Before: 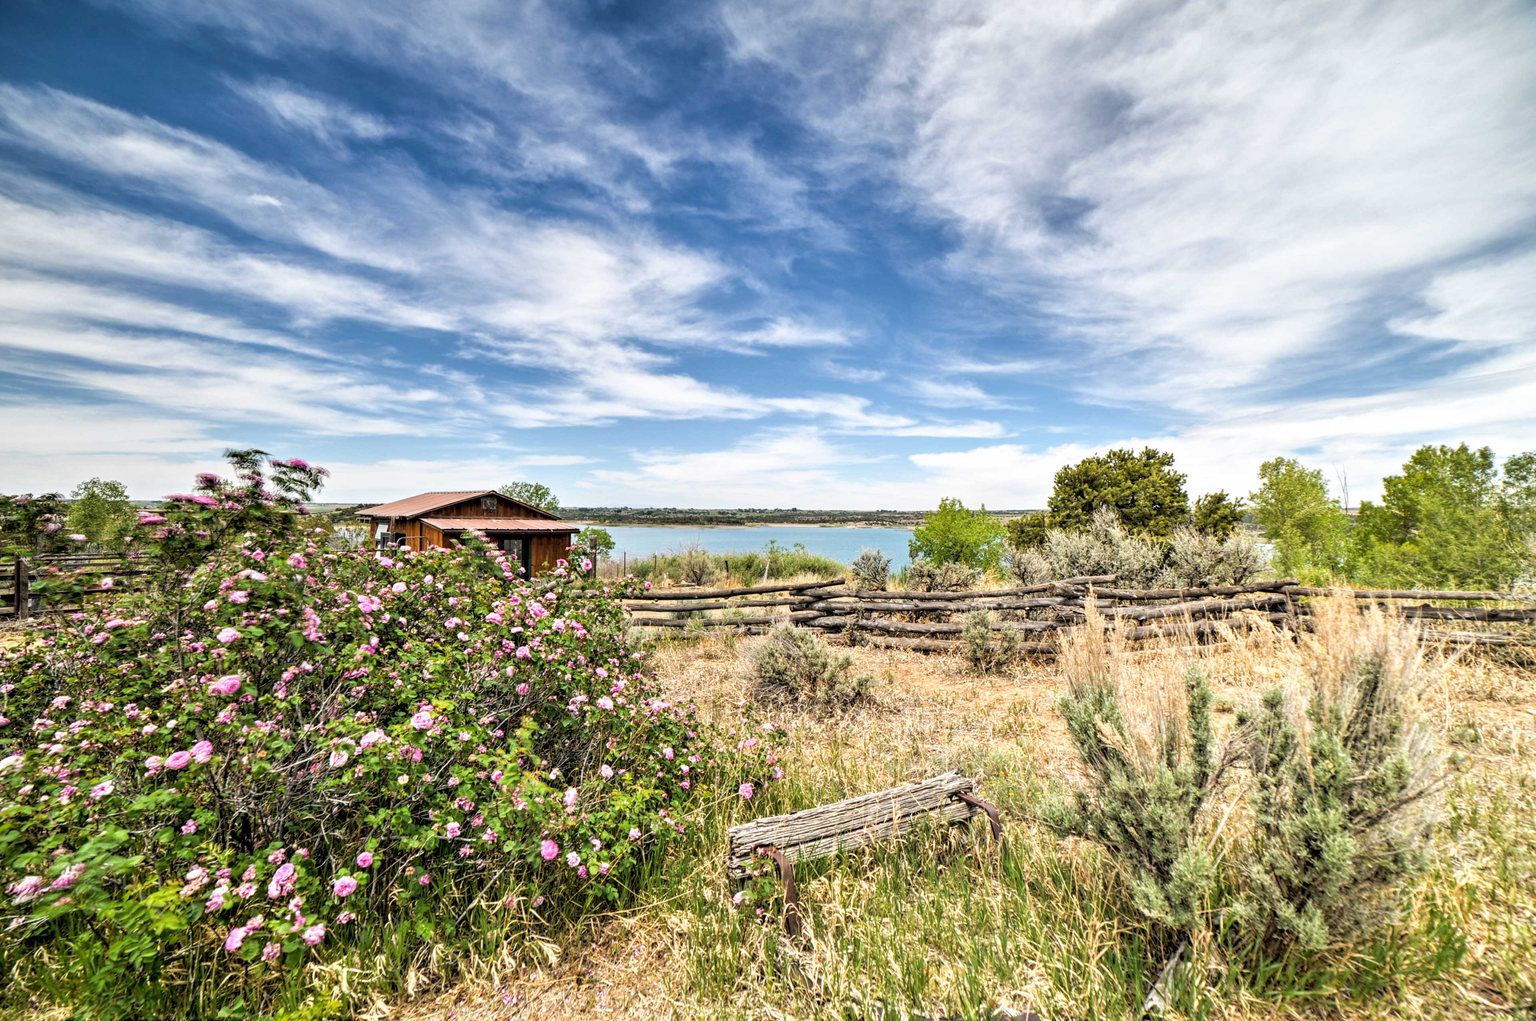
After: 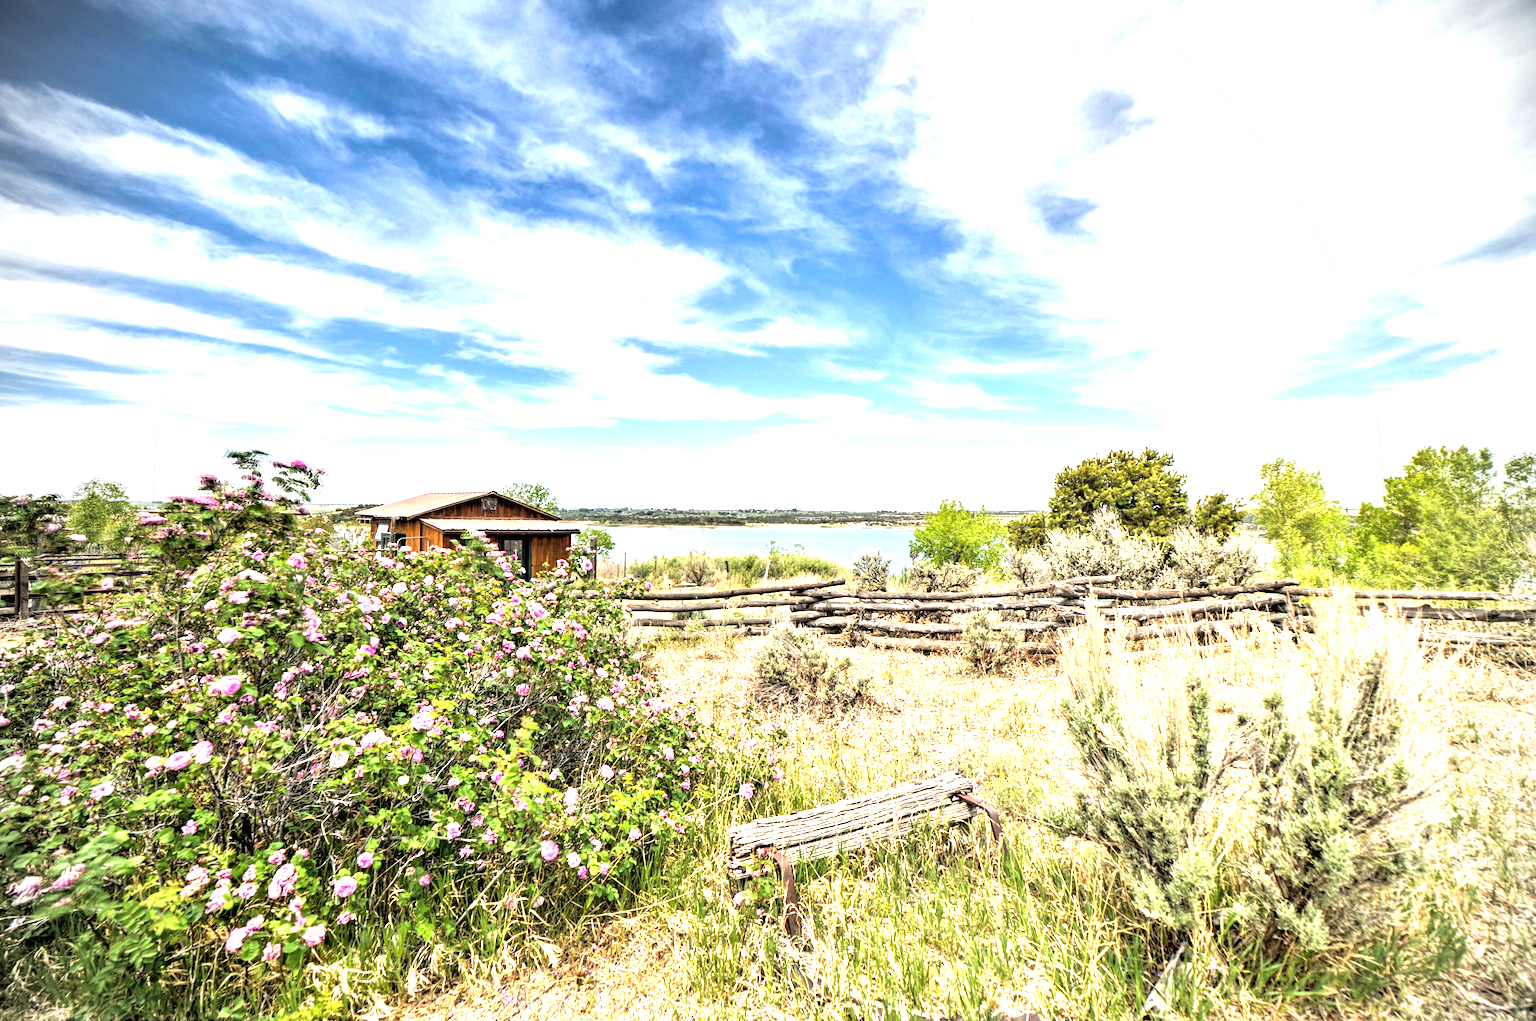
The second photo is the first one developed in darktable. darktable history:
vignetting: dithering 8-bit output, unbound false
exposure: black level correction 0, exposure 1.2 EV, compensate highlight preservation false
